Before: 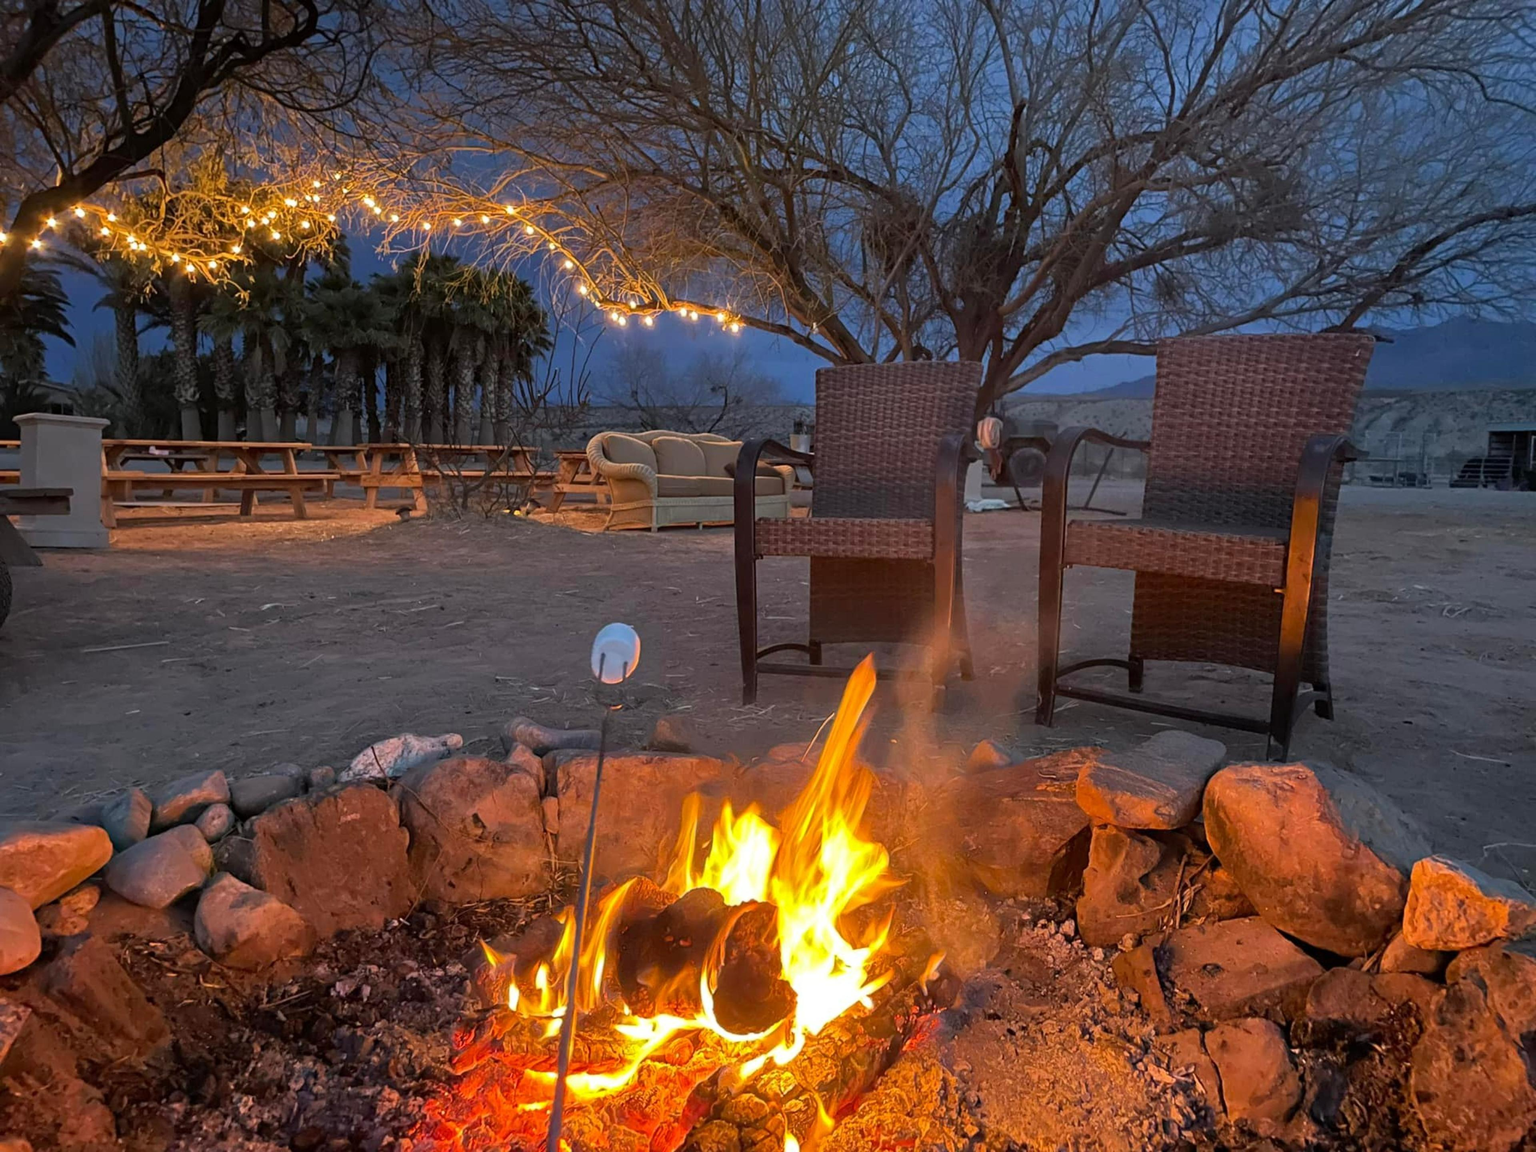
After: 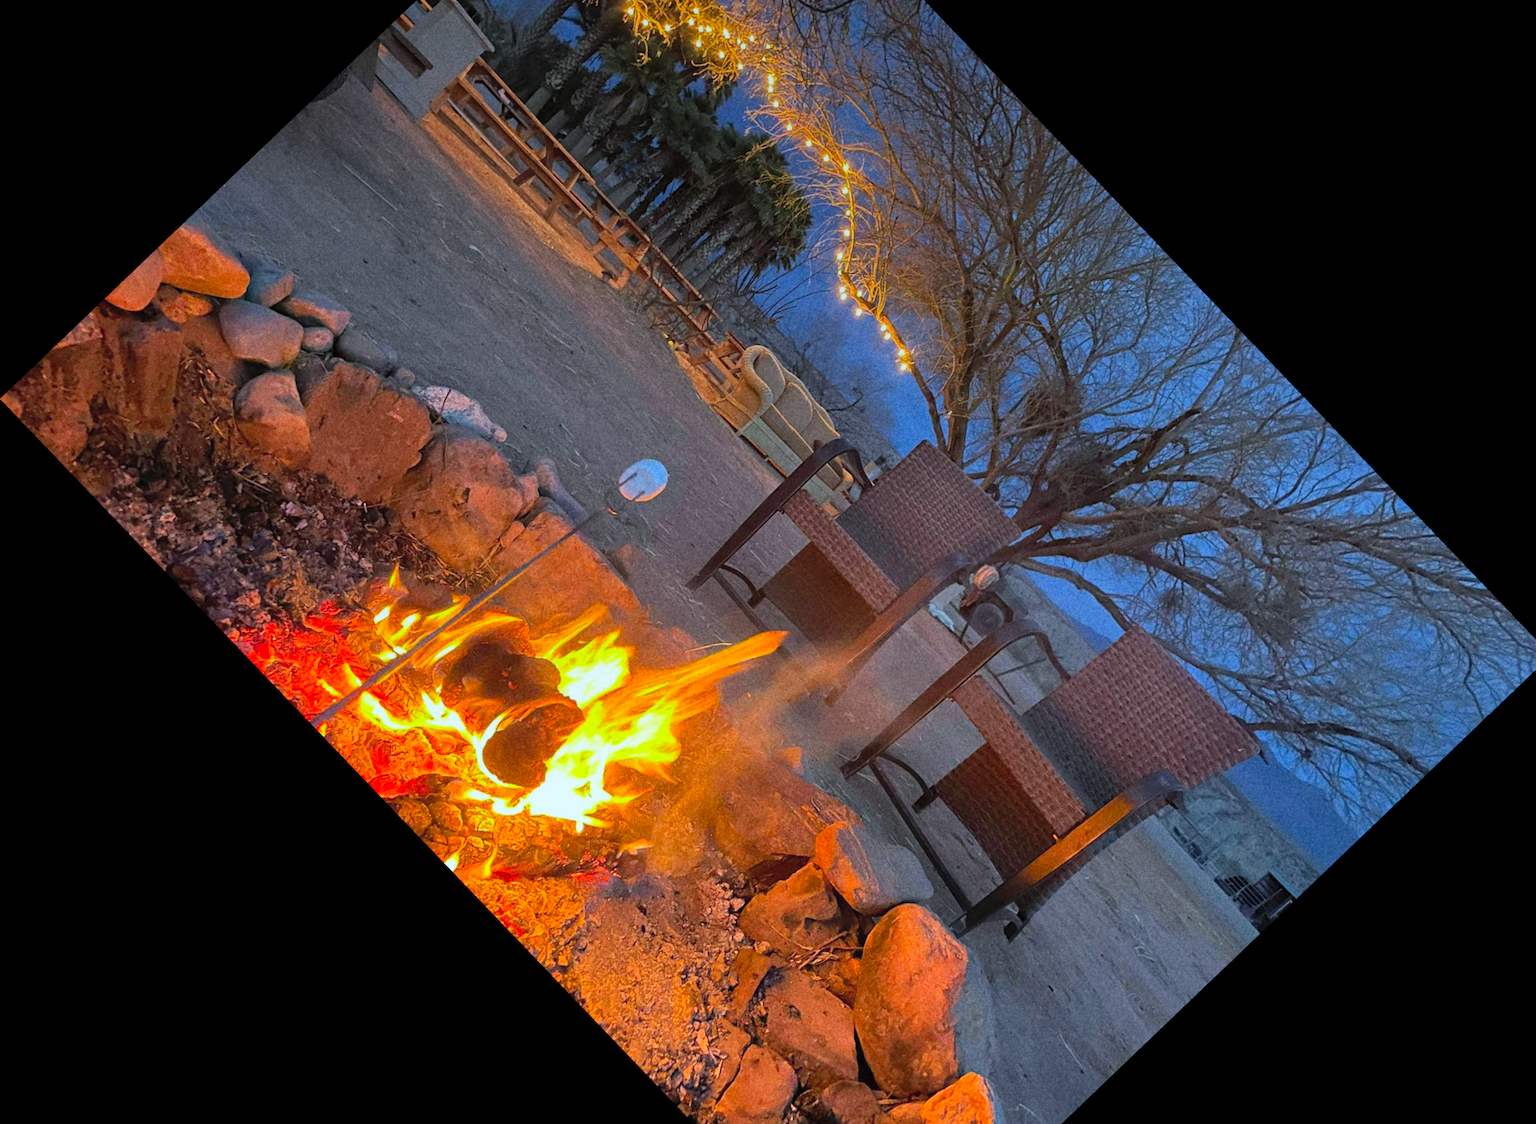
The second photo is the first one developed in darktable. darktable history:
crop and rotate: angle -46.26°, top 16.234%, right 0.912%, bottom 11.704%
graduated density: on, module defaults
white balance: red 0.925, blue 1.046
contrast brightness saturation: contrast 0.07, brightness 0.18, saturation 0.4
grain: coarseness 22.88 ISO
vignetting: fall-off start 91.19%
